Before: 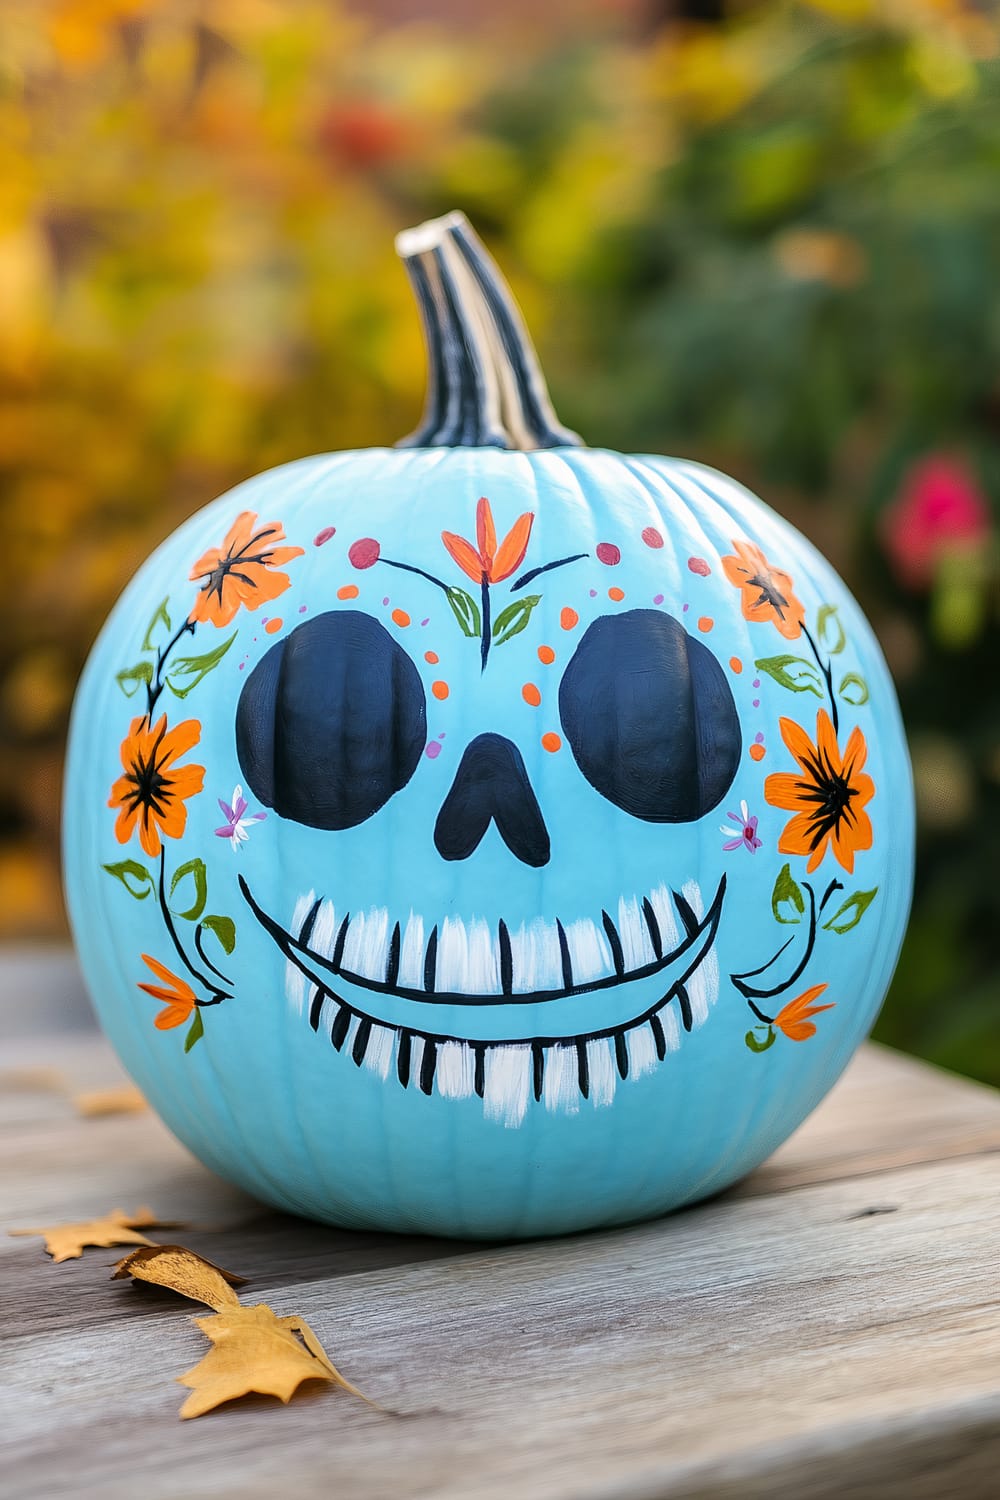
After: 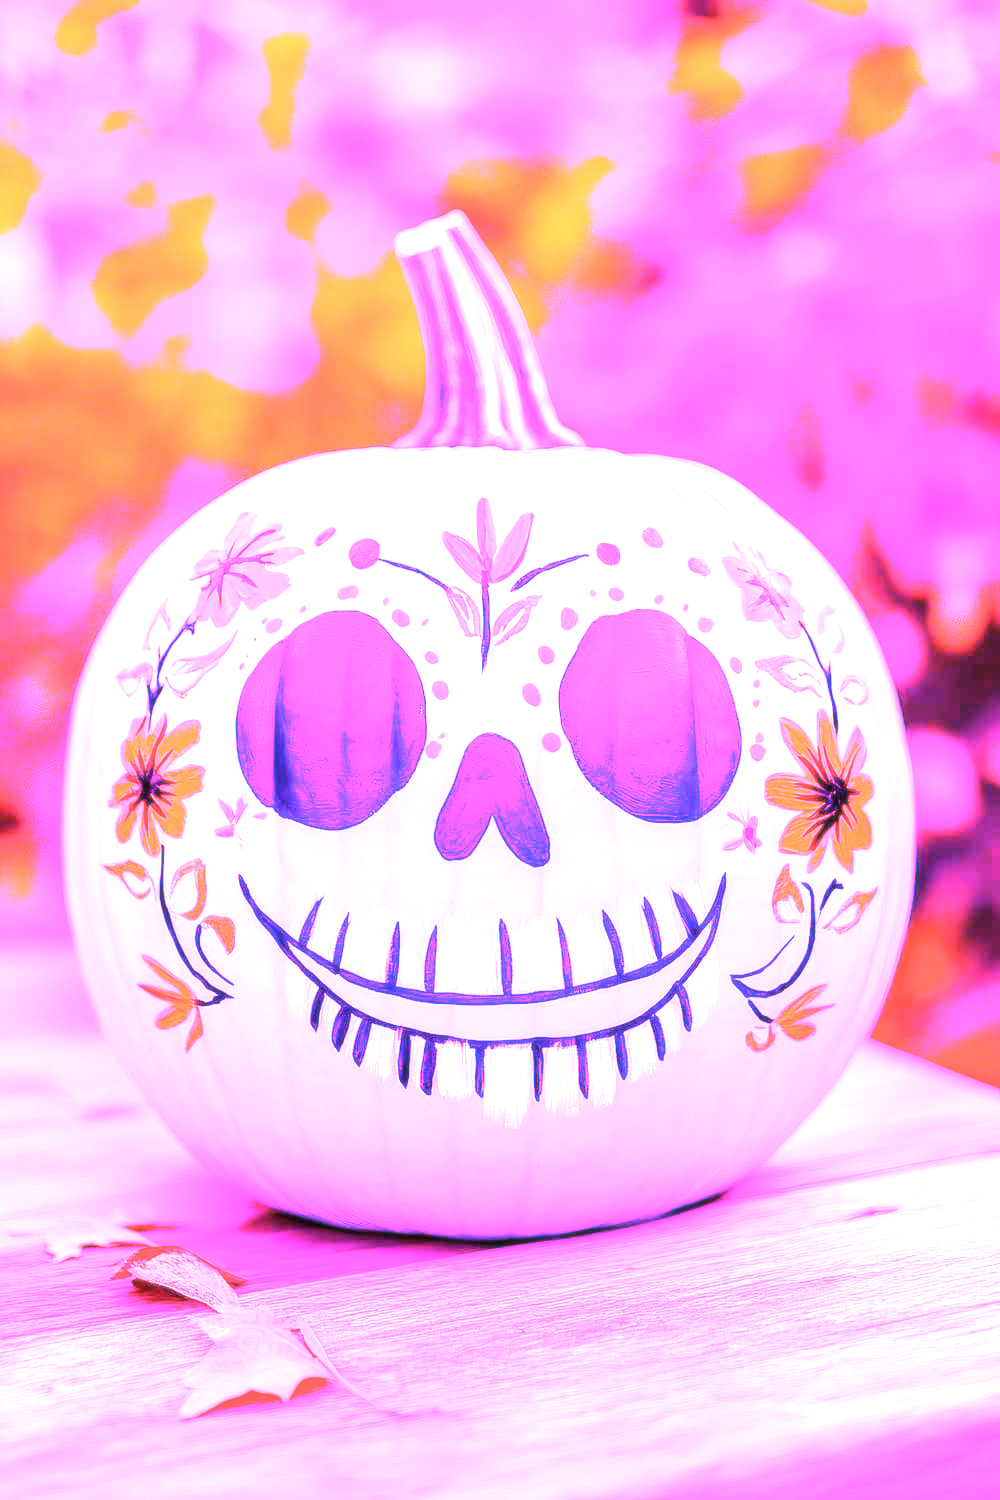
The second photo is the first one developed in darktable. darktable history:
exposure: exposure 0.785 EV, compensate highlight preservation false
white balance: red 8, blue 8
soften: size 10%, saturation 50%, brightness 0.2 EV, mix 10%
